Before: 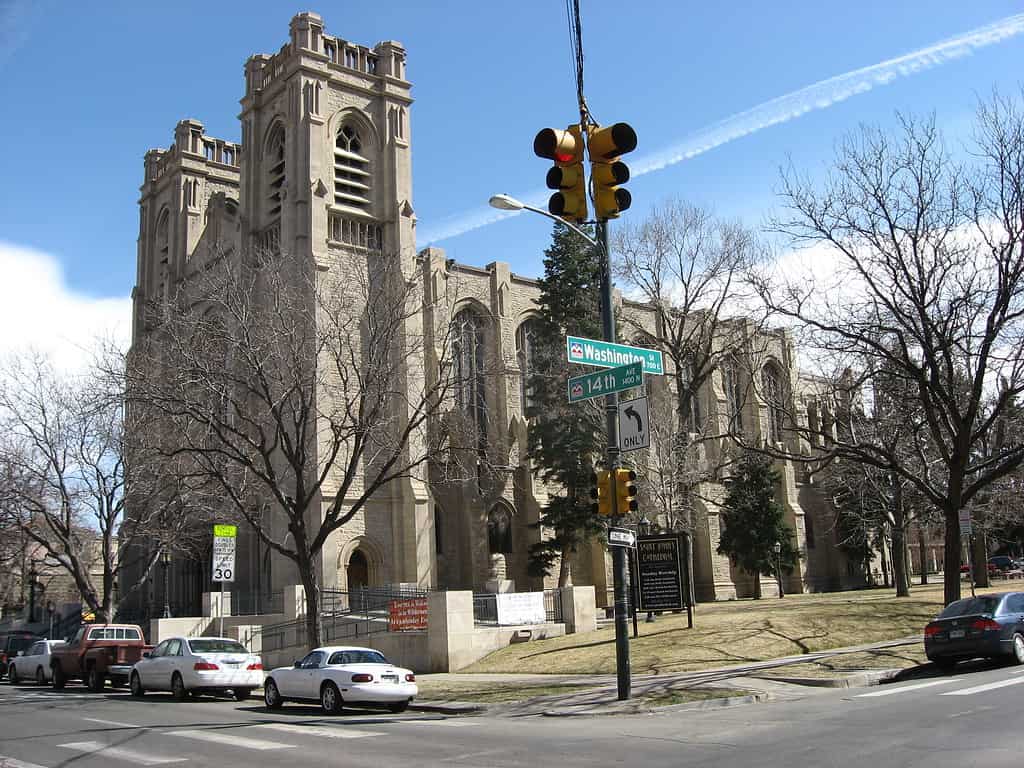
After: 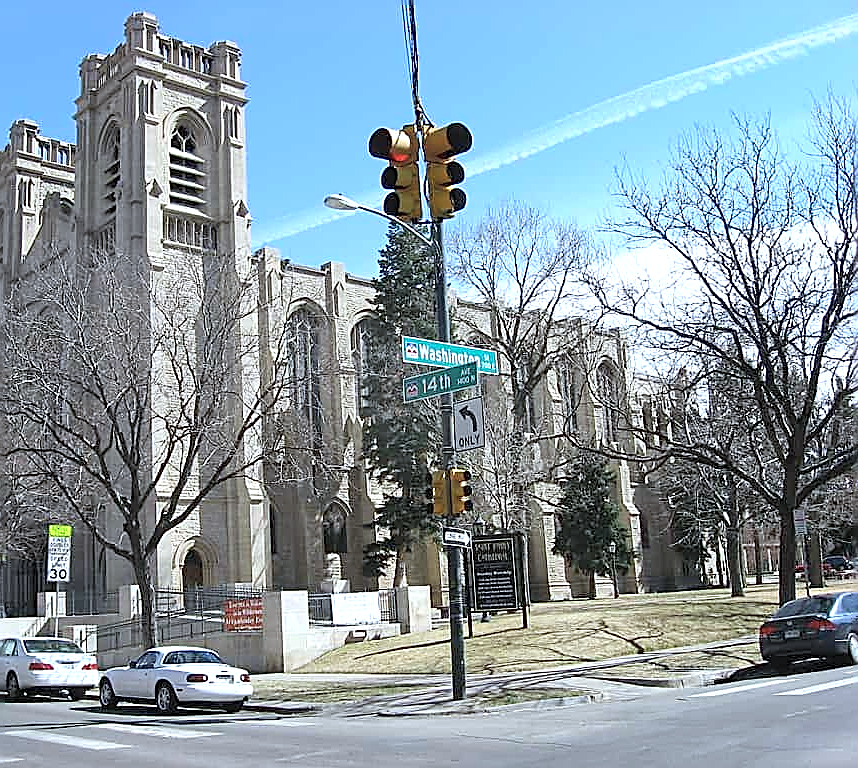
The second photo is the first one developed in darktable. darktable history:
crop: left 16.145%
exposure: exposure 0.3 EV, compensate highlight preservation false
contrast brightness saturation: brightness 0.15
sharpen: radius 1.685, amount 1.294
color calibration: x 0.372, y 0.386, temperature 4283.97 K
